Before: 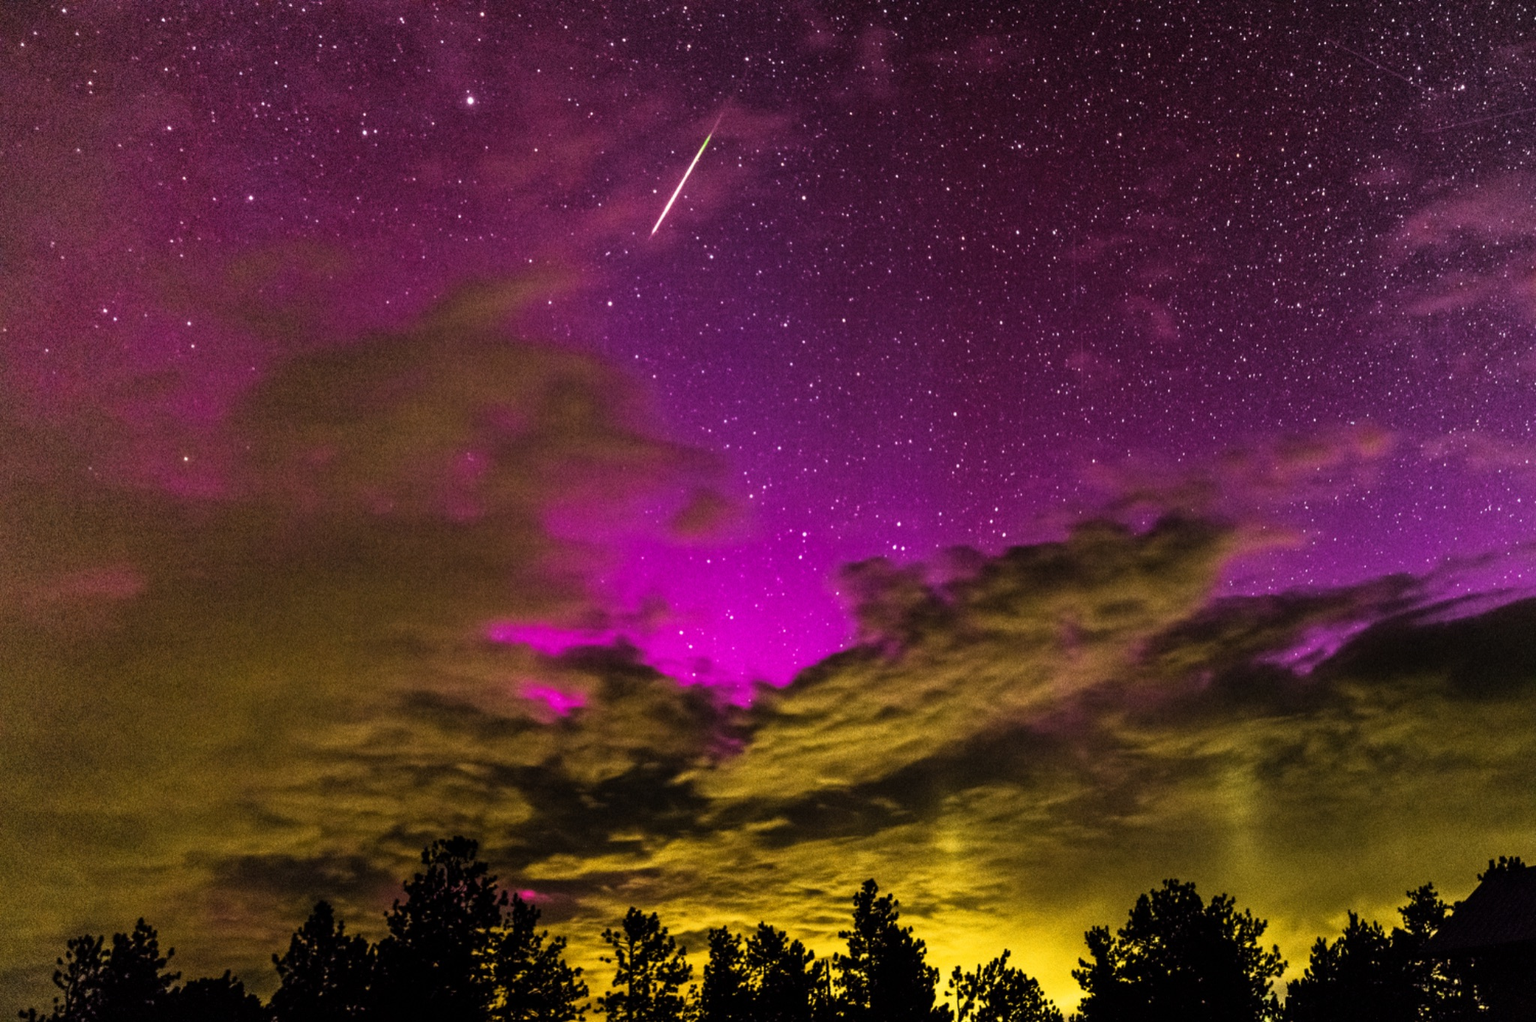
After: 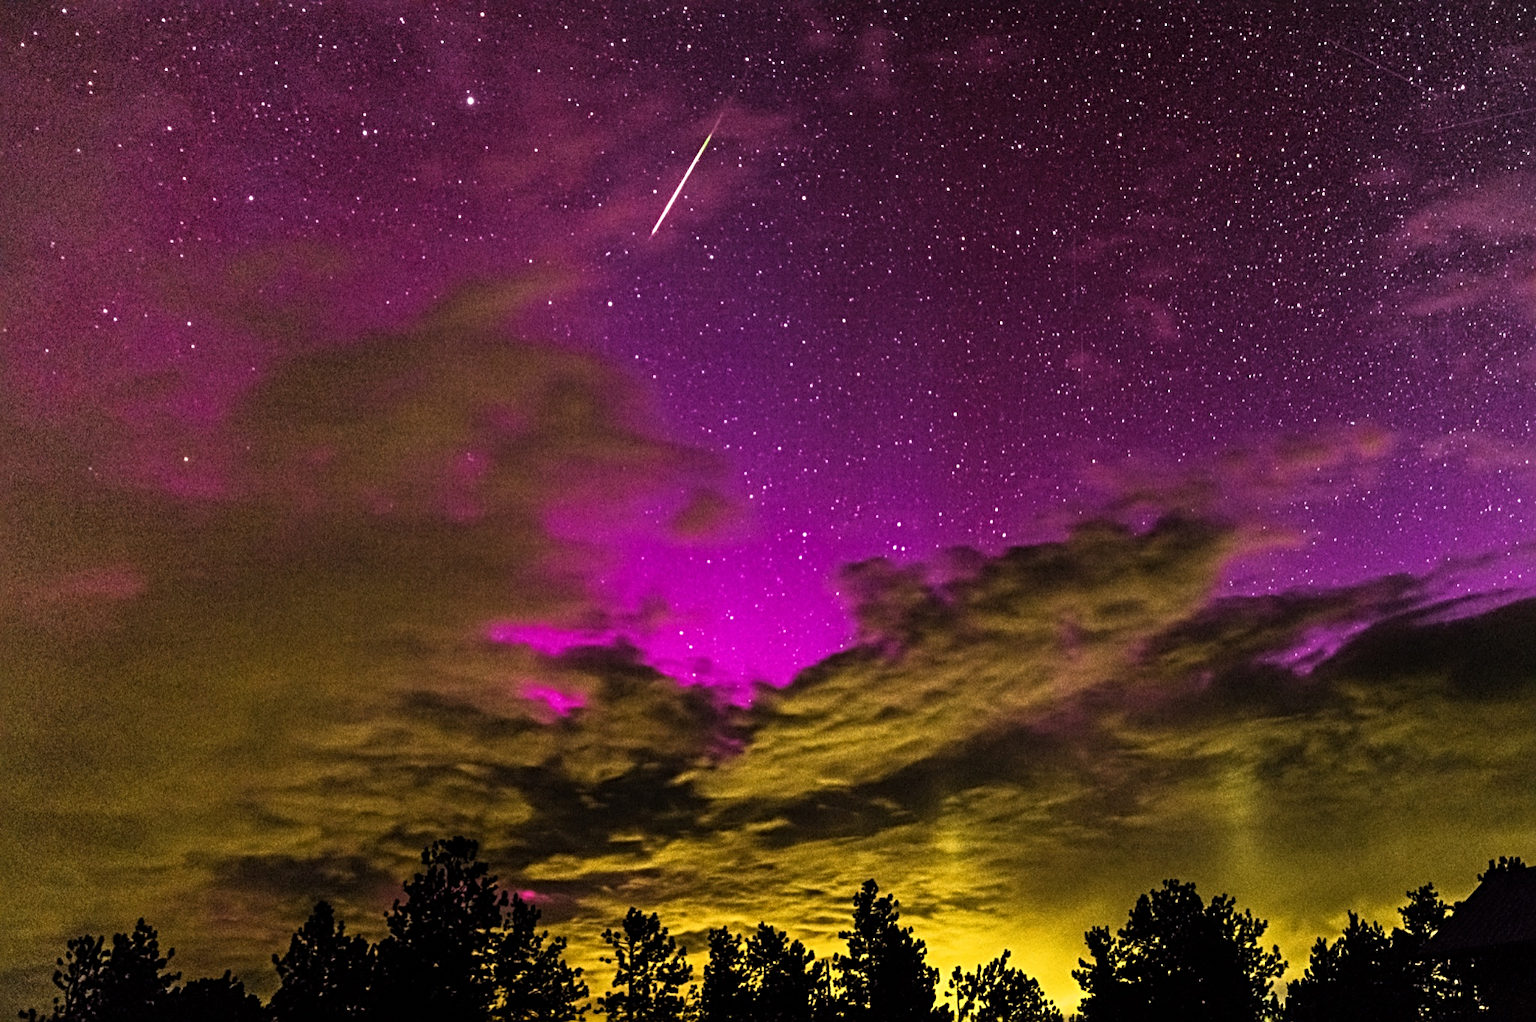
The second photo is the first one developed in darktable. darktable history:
sharpen: radius 3.968
